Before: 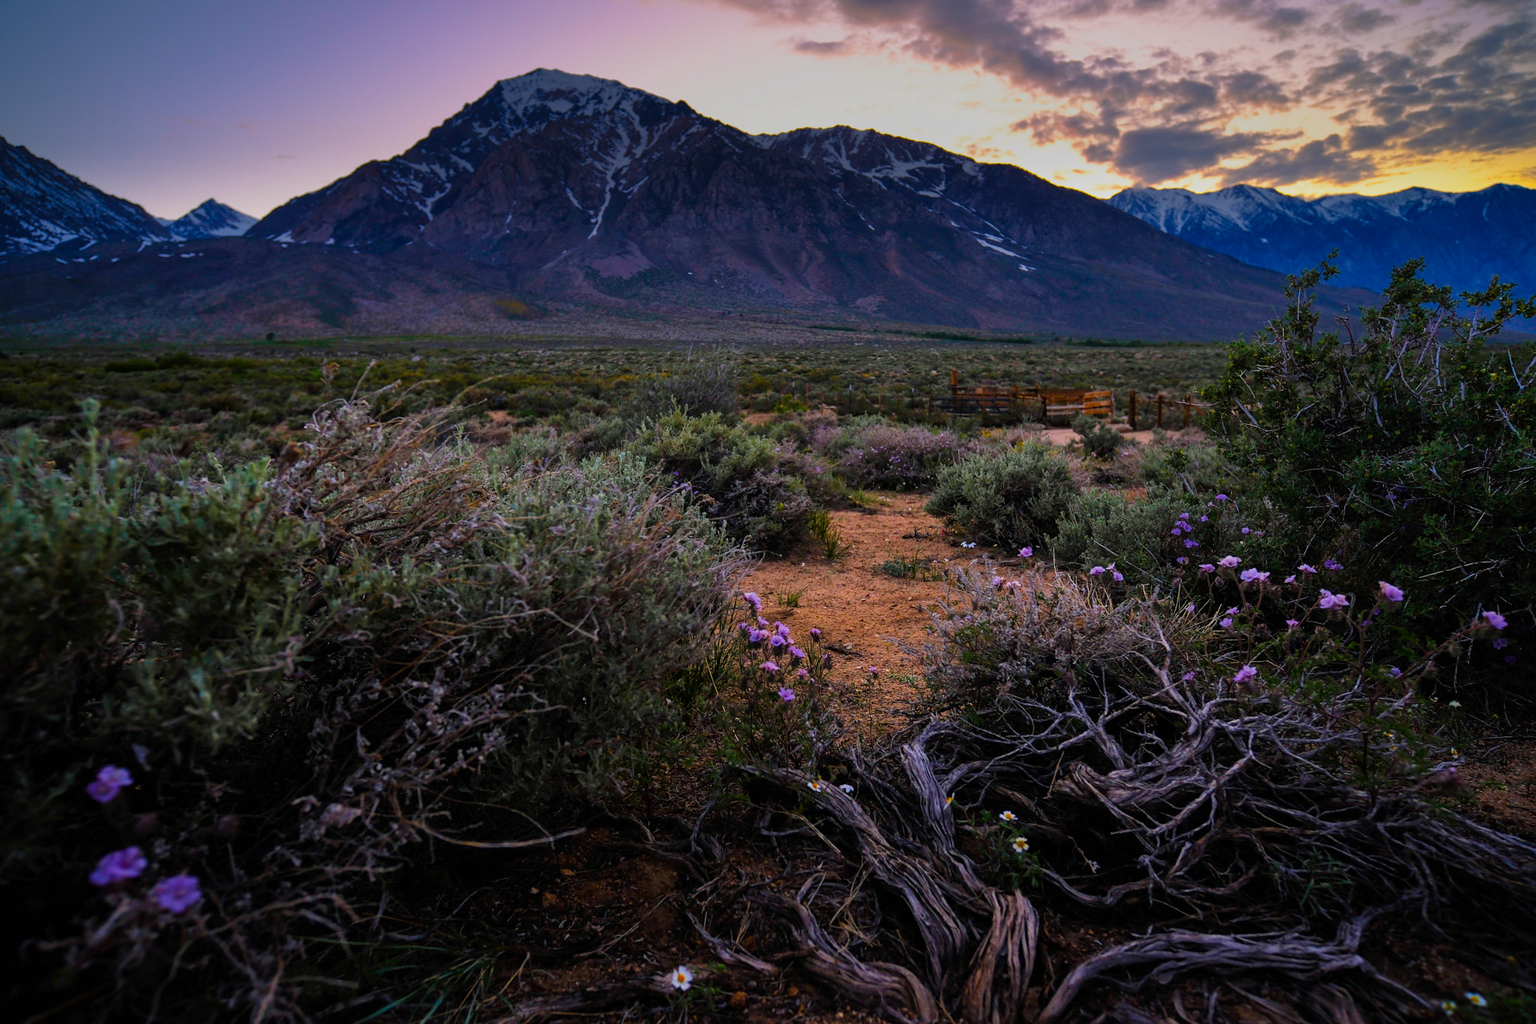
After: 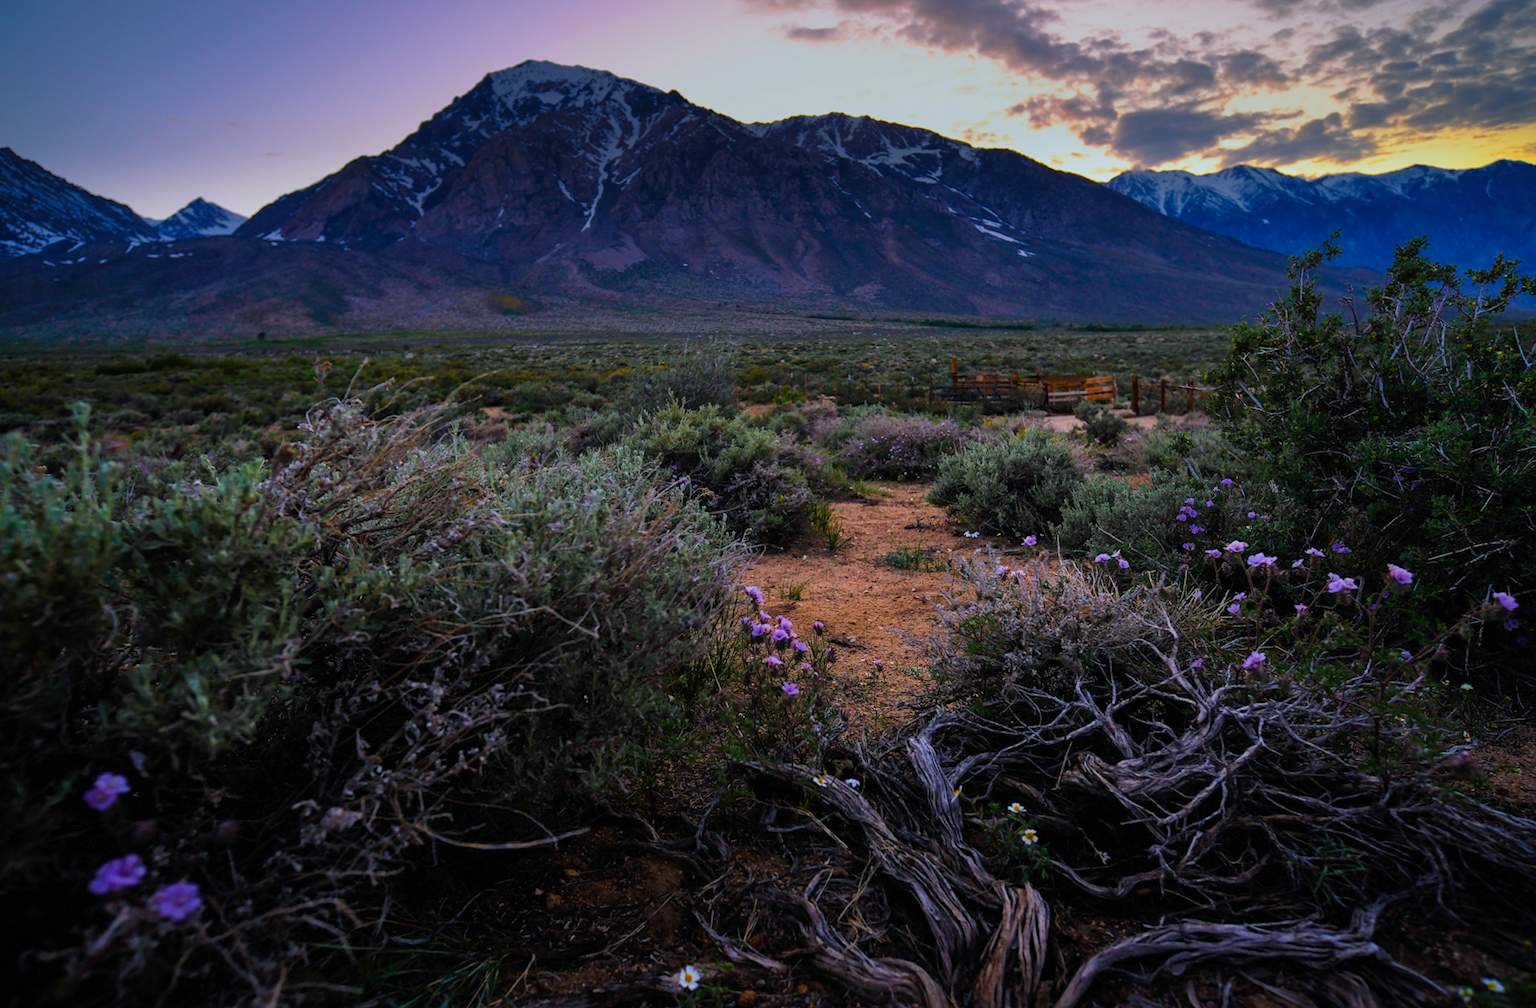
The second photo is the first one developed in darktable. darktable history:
rotate and perspective: rotation -1°, crop left 0.011, crop right 0.989, crop top 0.025, crop bottom 0.975
color calibration: illuminant Planckian (black body), adaptation linear Bradford (ICC v4), x 0.364, y 0.367, temperature 4417.56 K, saturation algorithm version 1 (2020)
